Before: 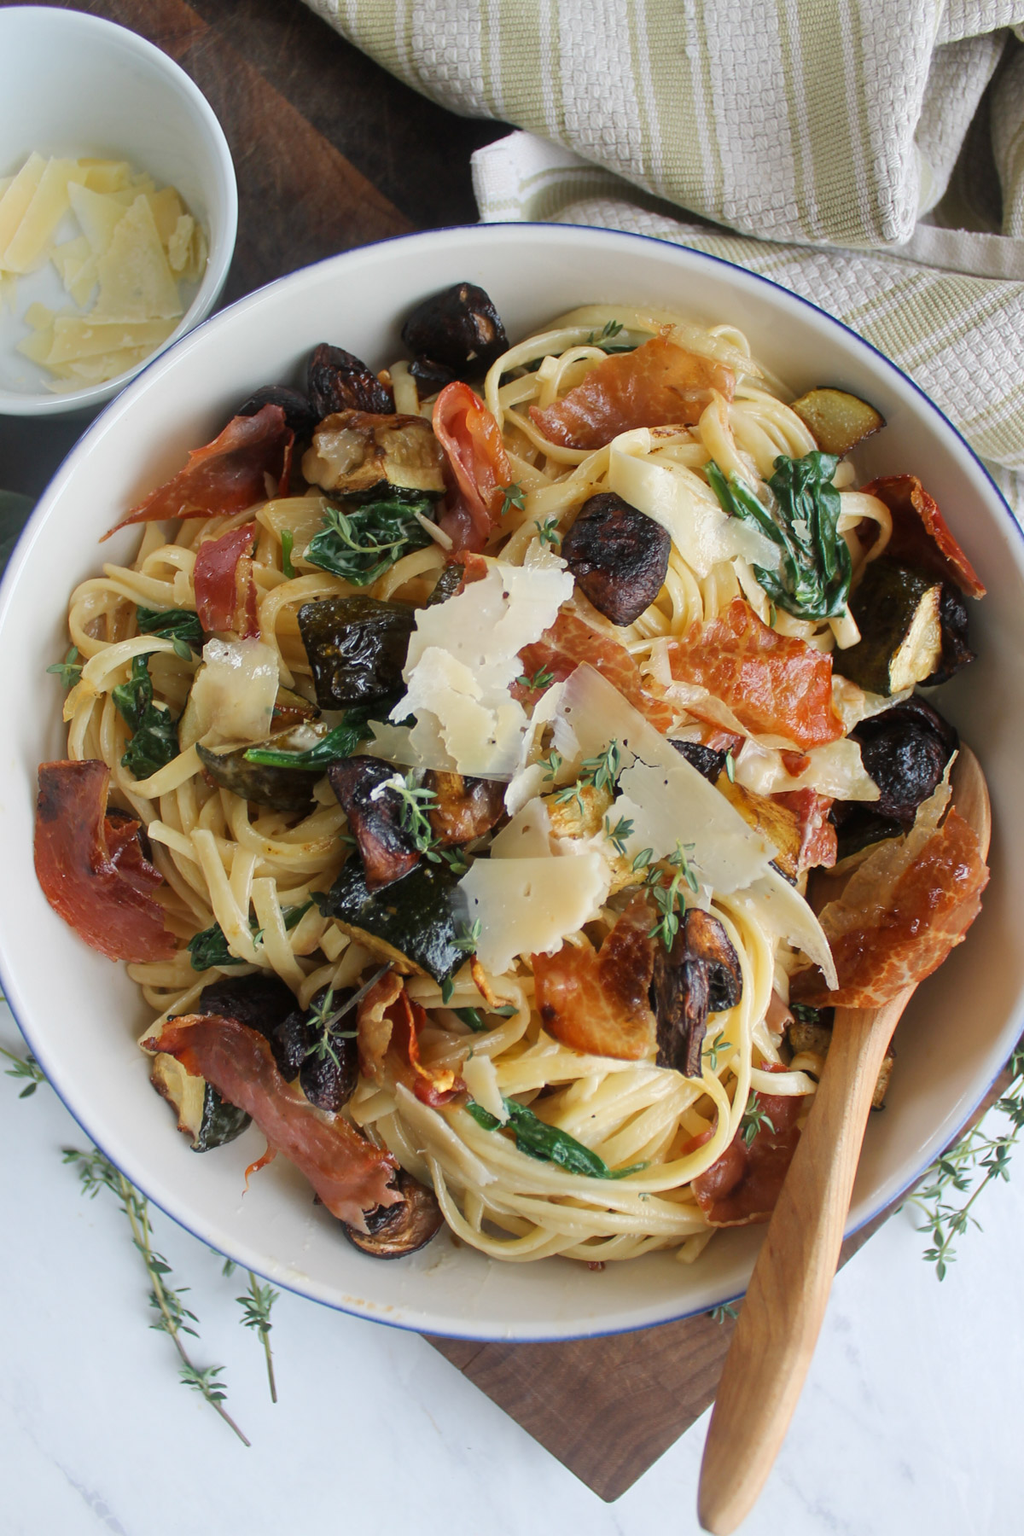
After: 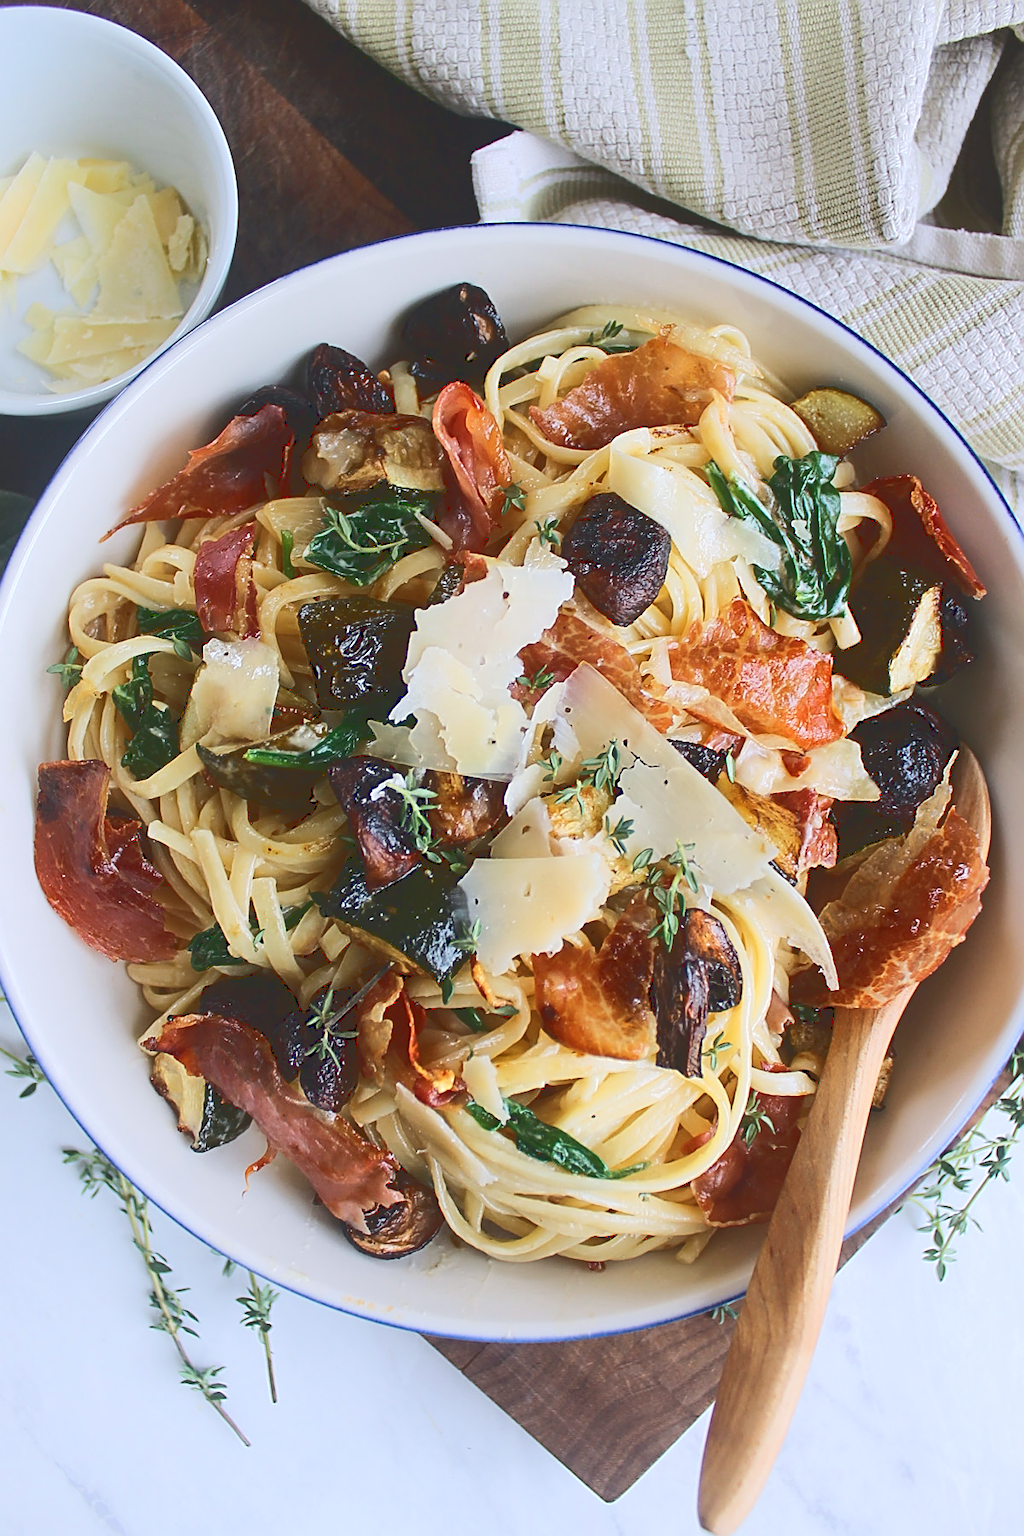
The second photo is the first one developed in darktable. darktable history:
color calibration: illuminant as shot in camera, x 0.358, y 0.373, temperature 4628.91 K
exposure: compensate highlight preservation false
sharpen: amount 0.892
tone curve: curves: ch0 [(0, 0) (0.003, 0.174) (0.011, 0.178) (0.025, 0.182) (0.044, 0.185) (0.069, 0.191) (0.1, 0.194) (0.136, 0.199) (0.177, 0.219) (0.224, 0.246) (0.277, 0.284) (0.335, 0.35) (0.399, 0.43) (0.468, 0.539) (0.543, 0.637) (0.623, 0.711) (0.709, 0.799) (0.801, 0.865) (0.898, 0.914) (1, 1)]
